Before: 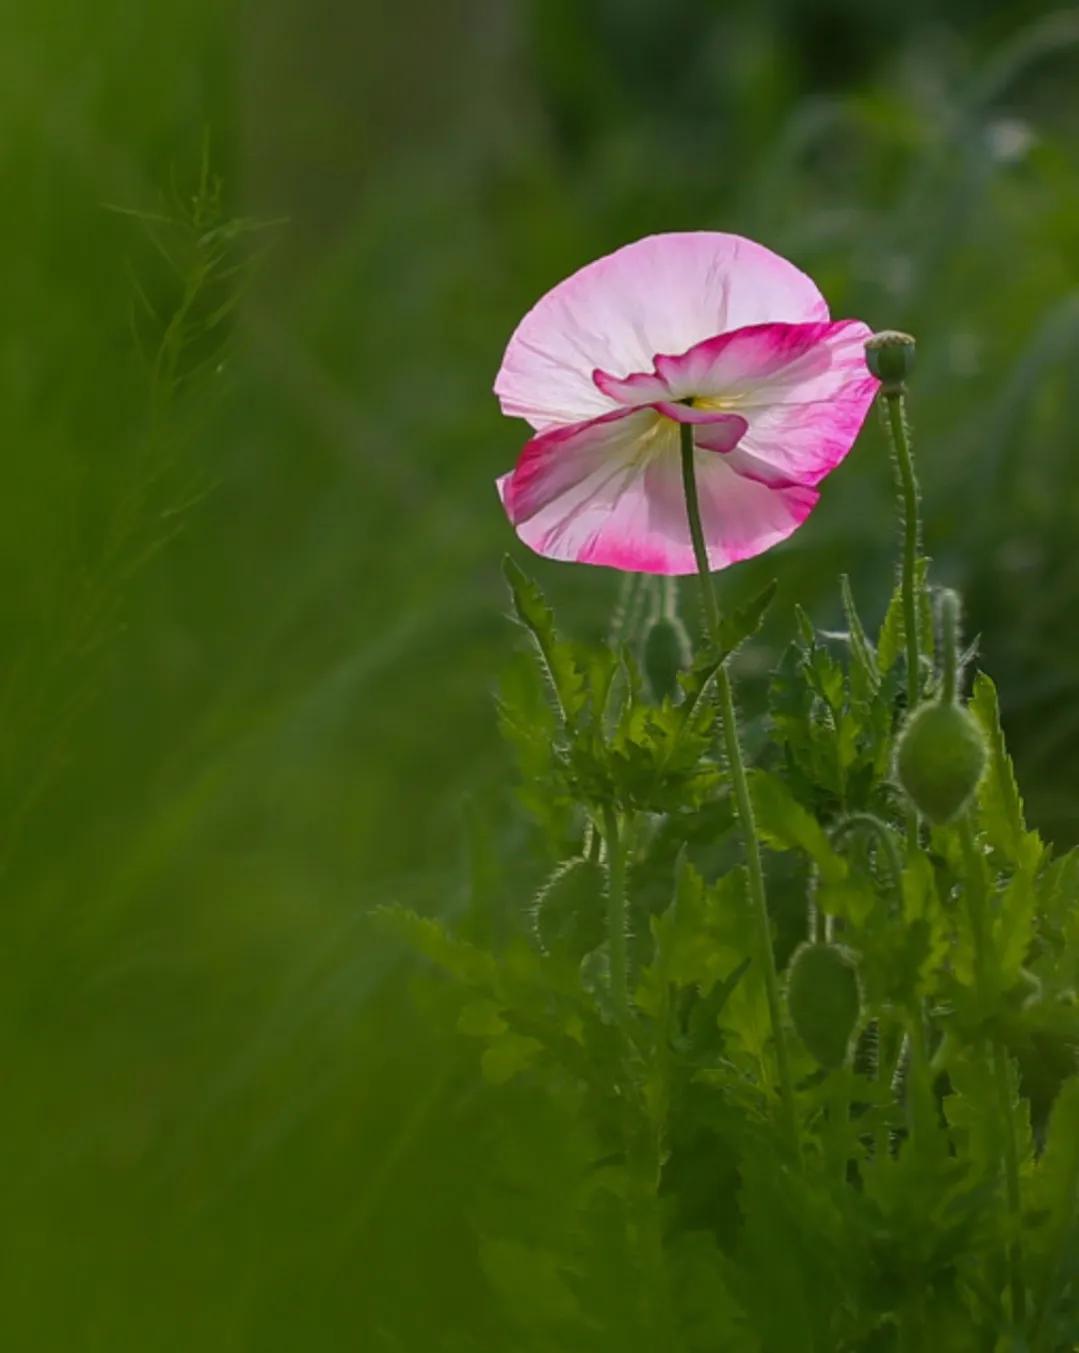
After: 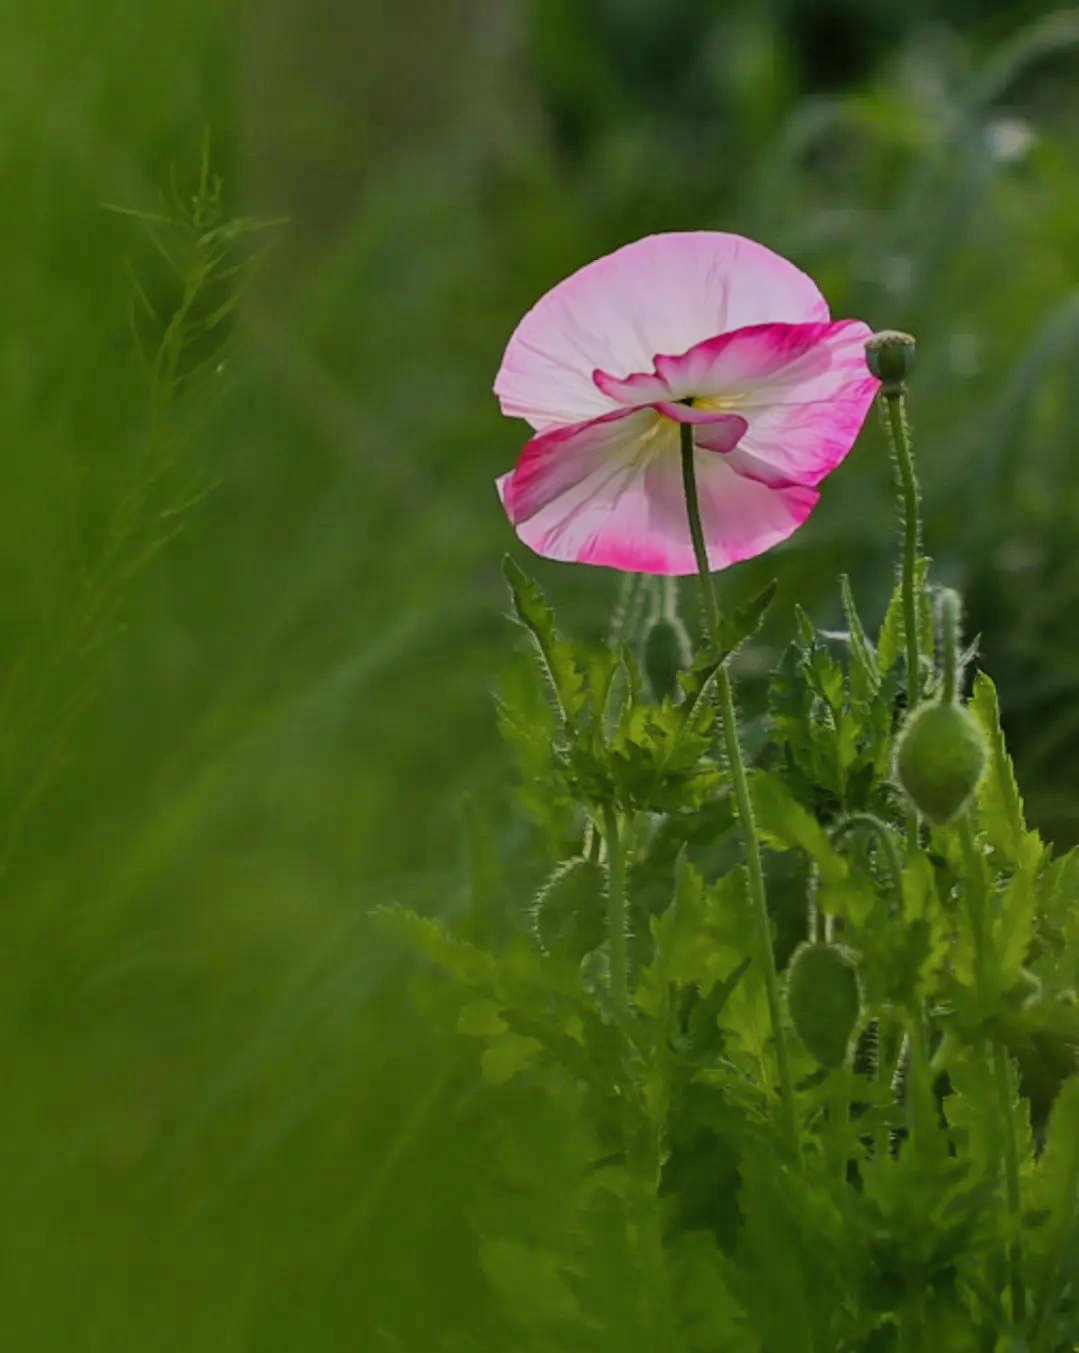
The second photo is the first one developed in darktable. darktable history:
shadows and highlights: highlights 70.7, soften with gaussian
filmic rgb: black relative exposure -7.65 EV, white relative exposure 4.56 EV, hardness 3.61, color science v6 (2022)
